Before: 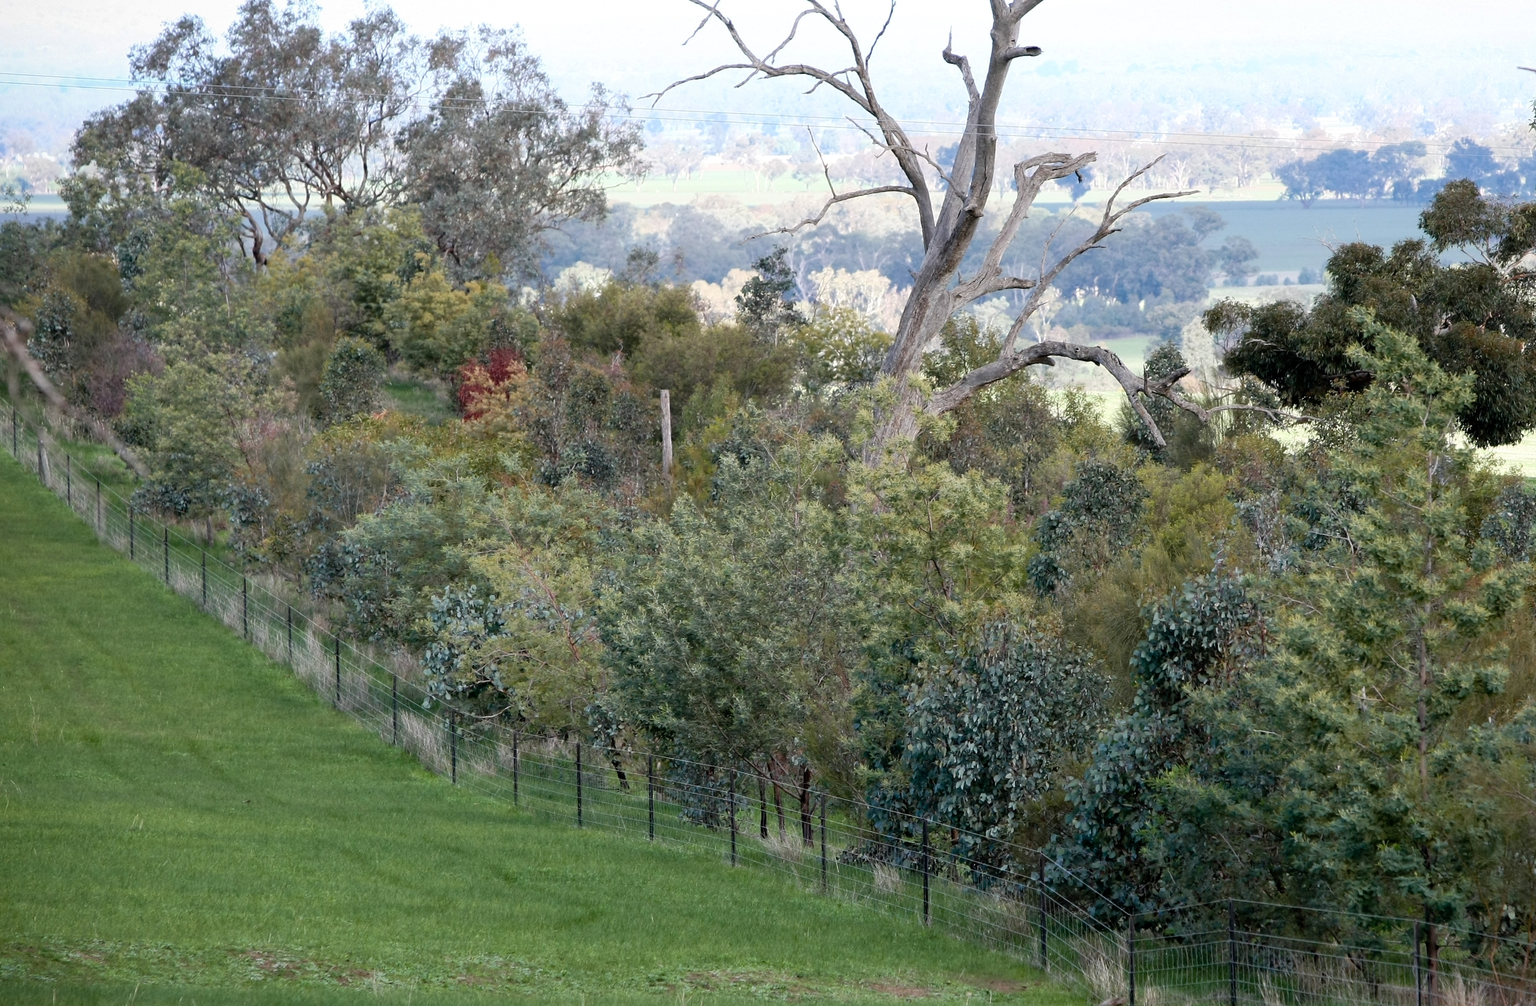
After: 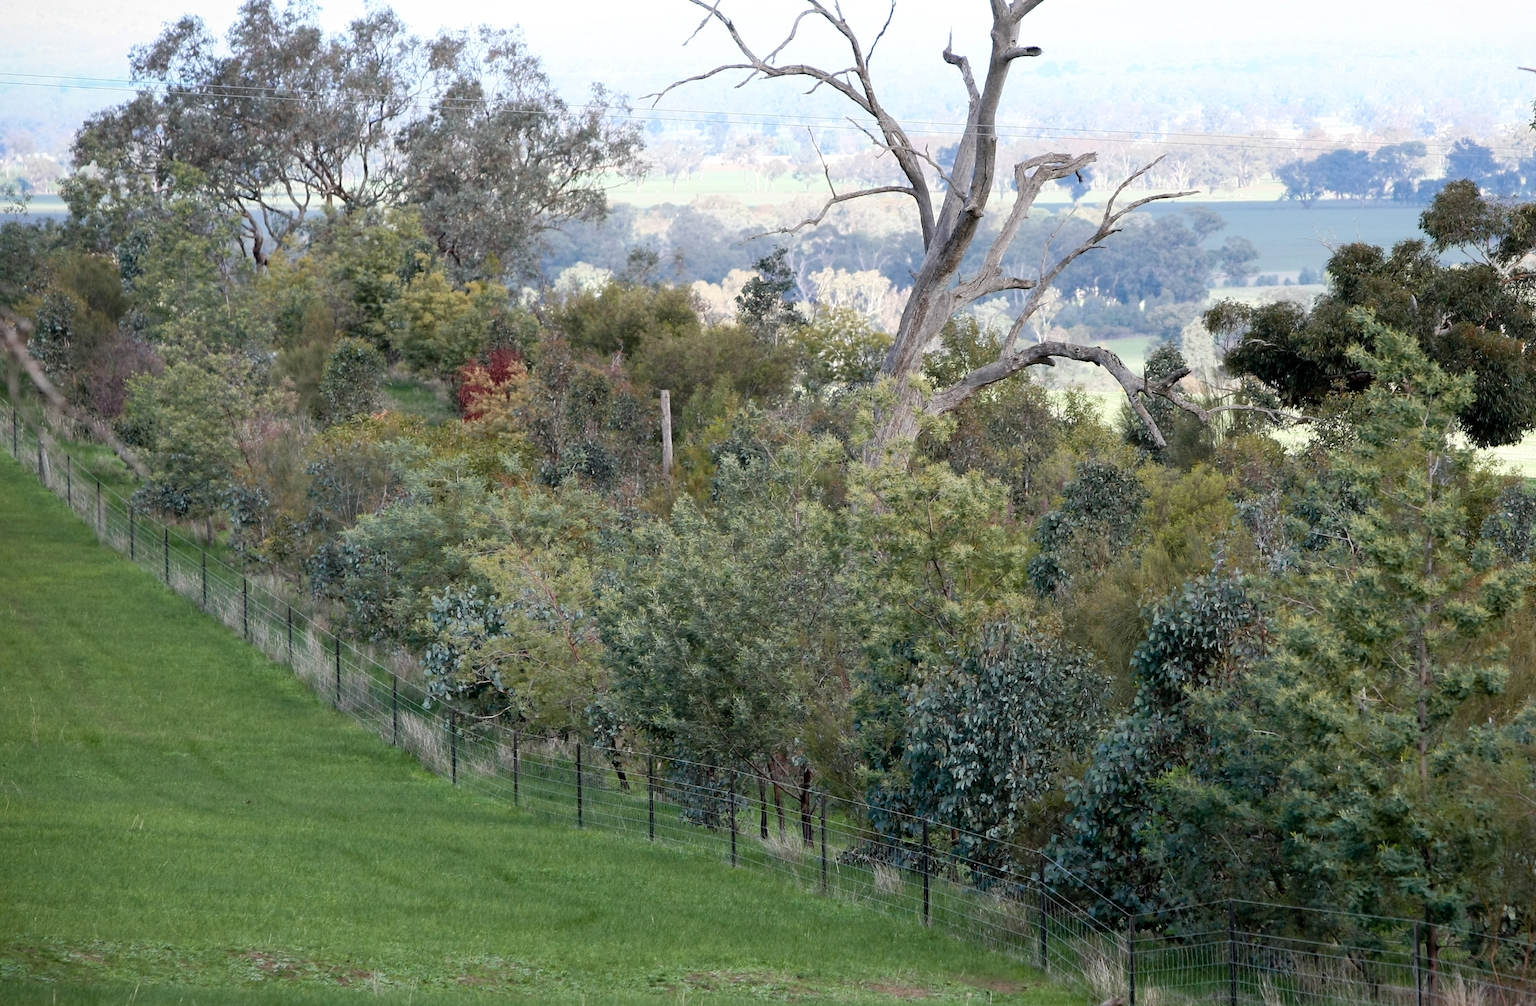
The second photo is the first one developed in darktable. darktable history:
levels: black 0.069%
